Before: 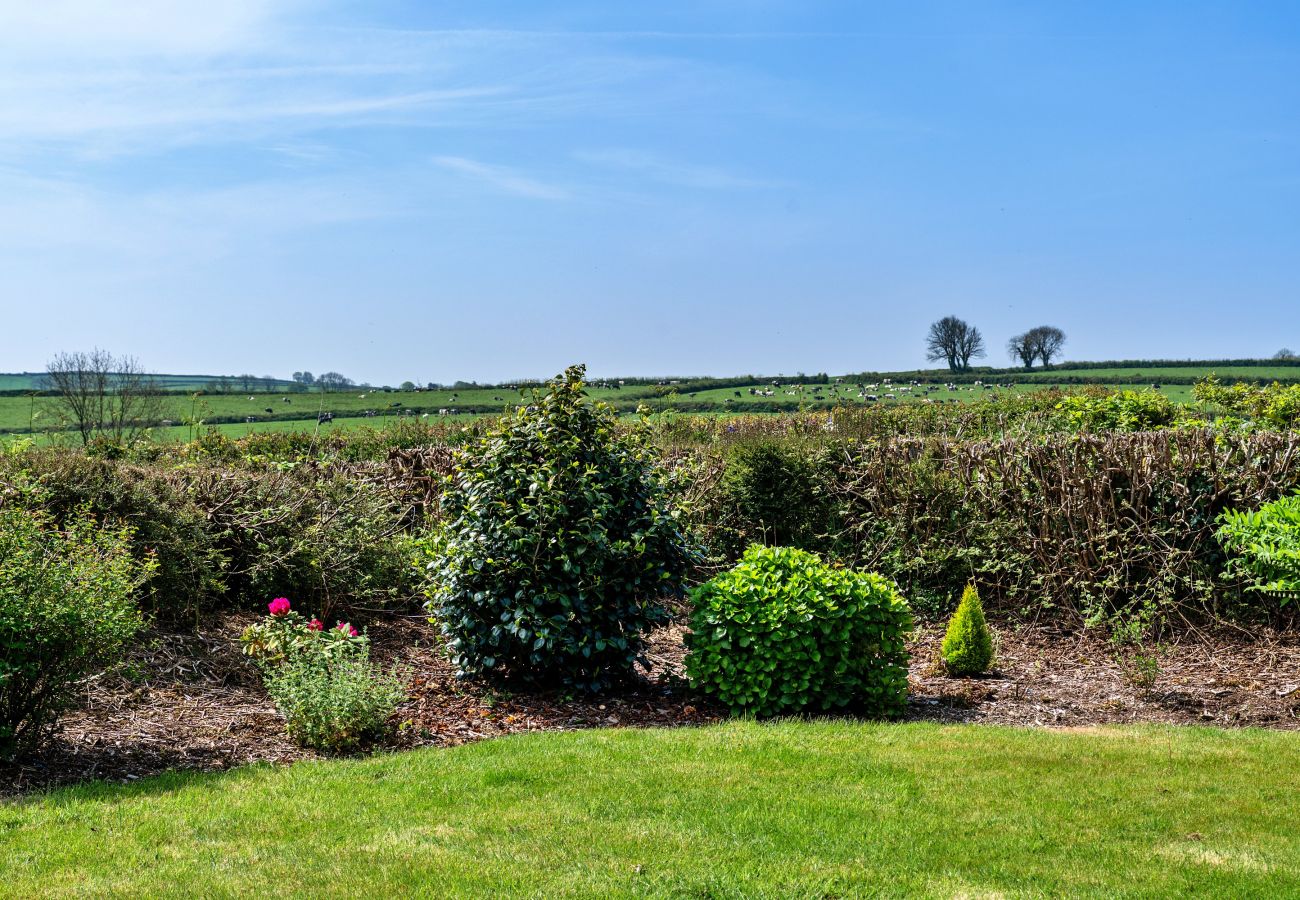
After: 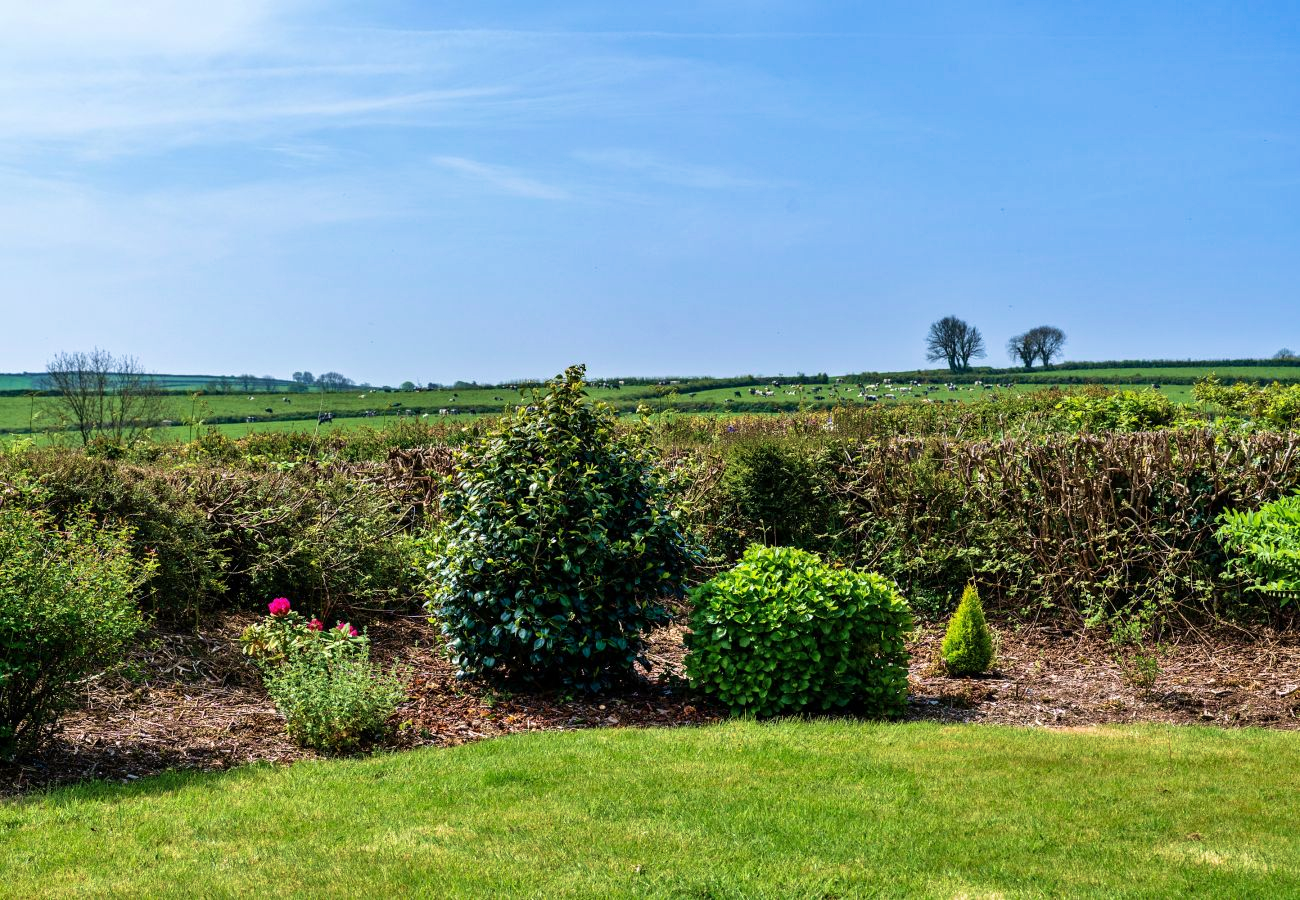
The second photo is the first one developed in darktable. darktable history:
velvia: strength 39.6%
